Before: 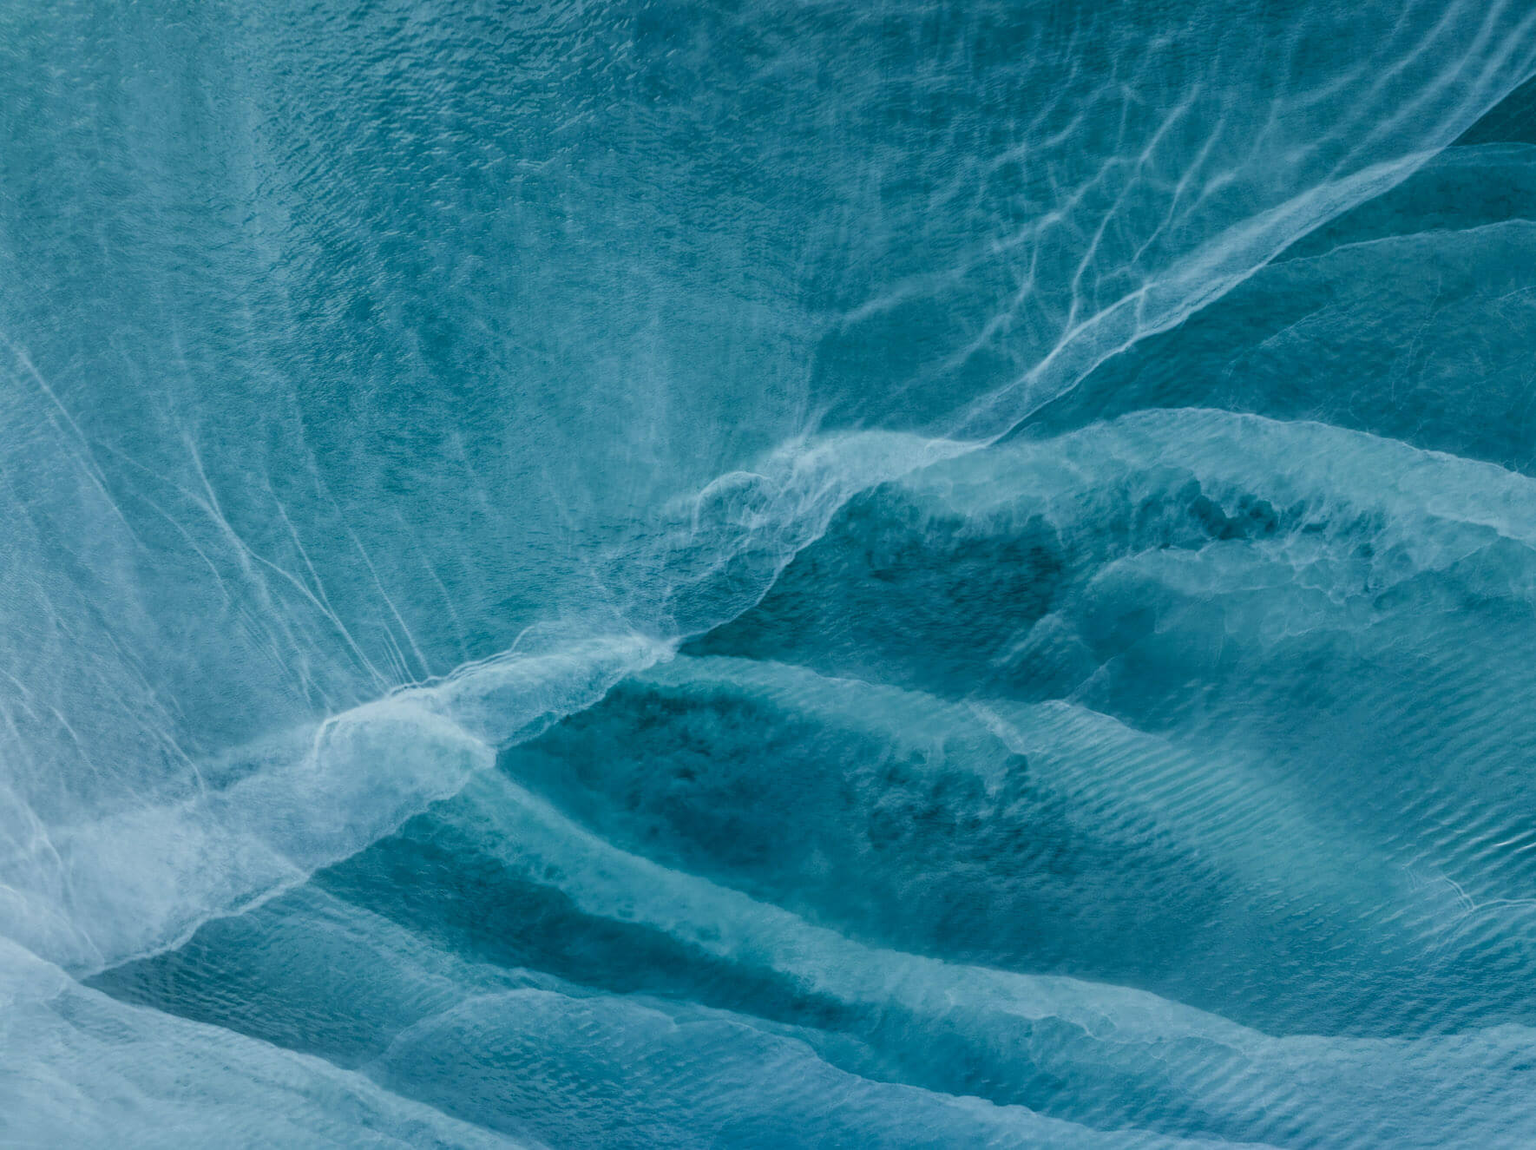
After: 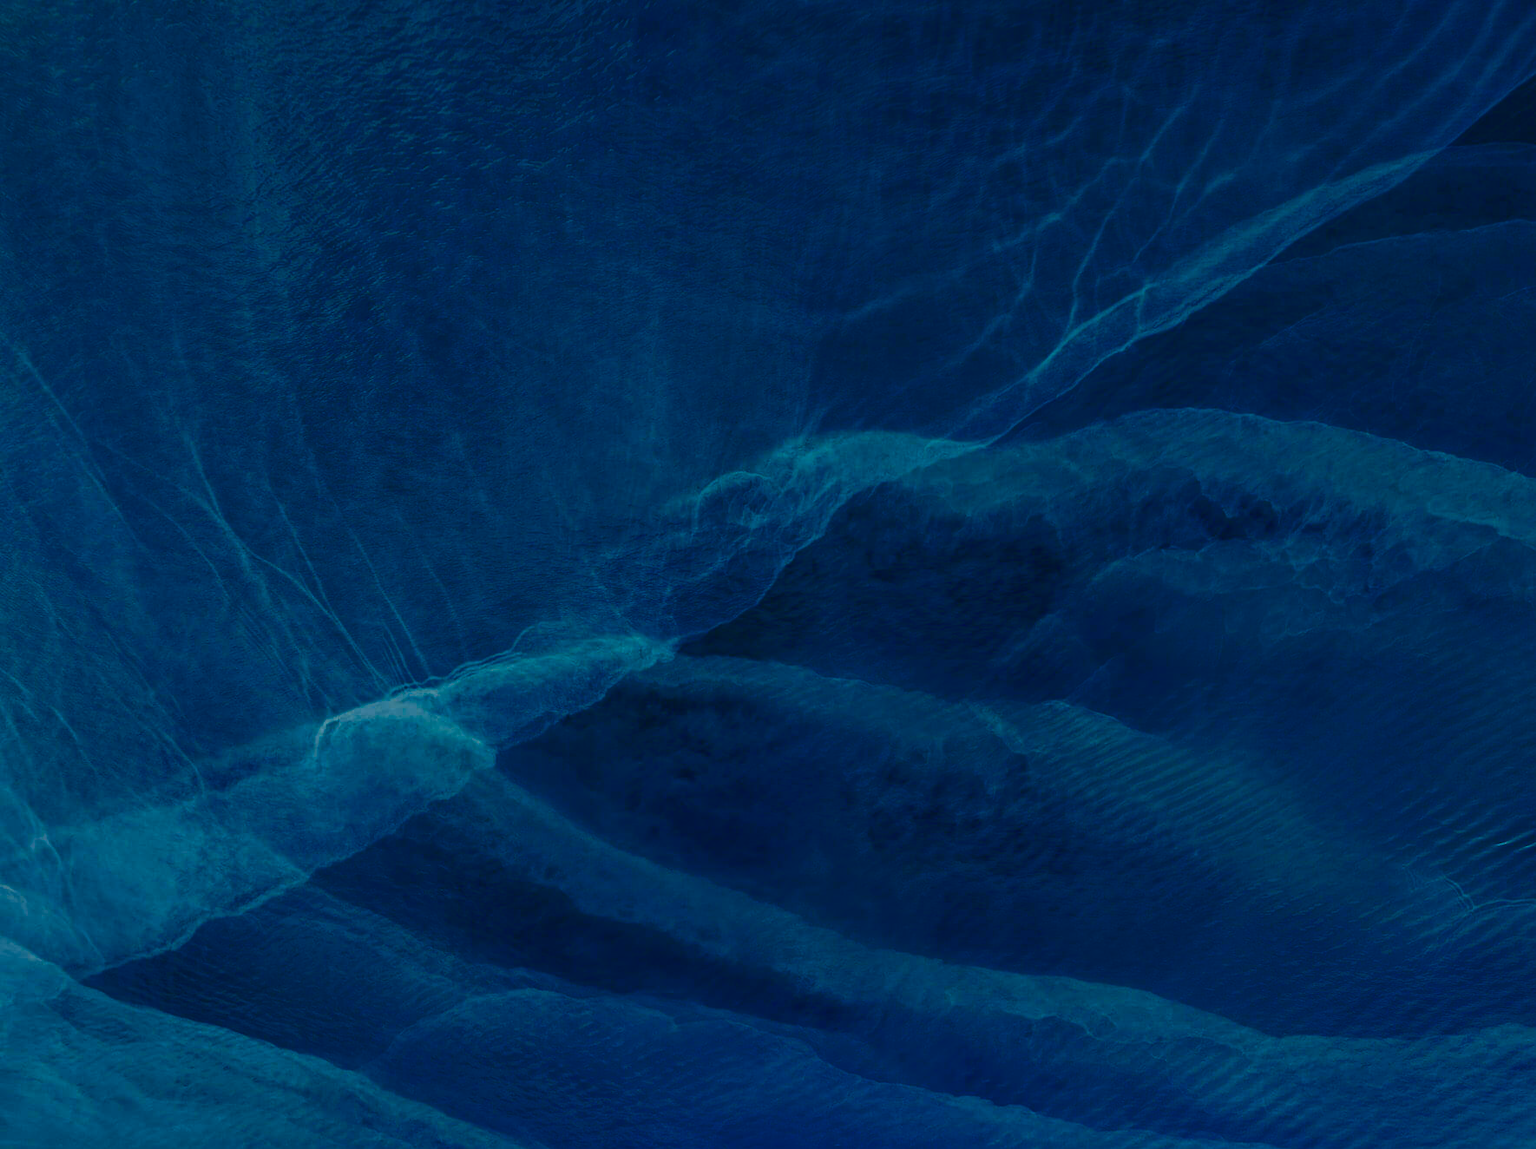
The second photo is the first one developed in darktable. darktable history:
contrast brightness saturation: brightness -0.994, saturation 0.991
